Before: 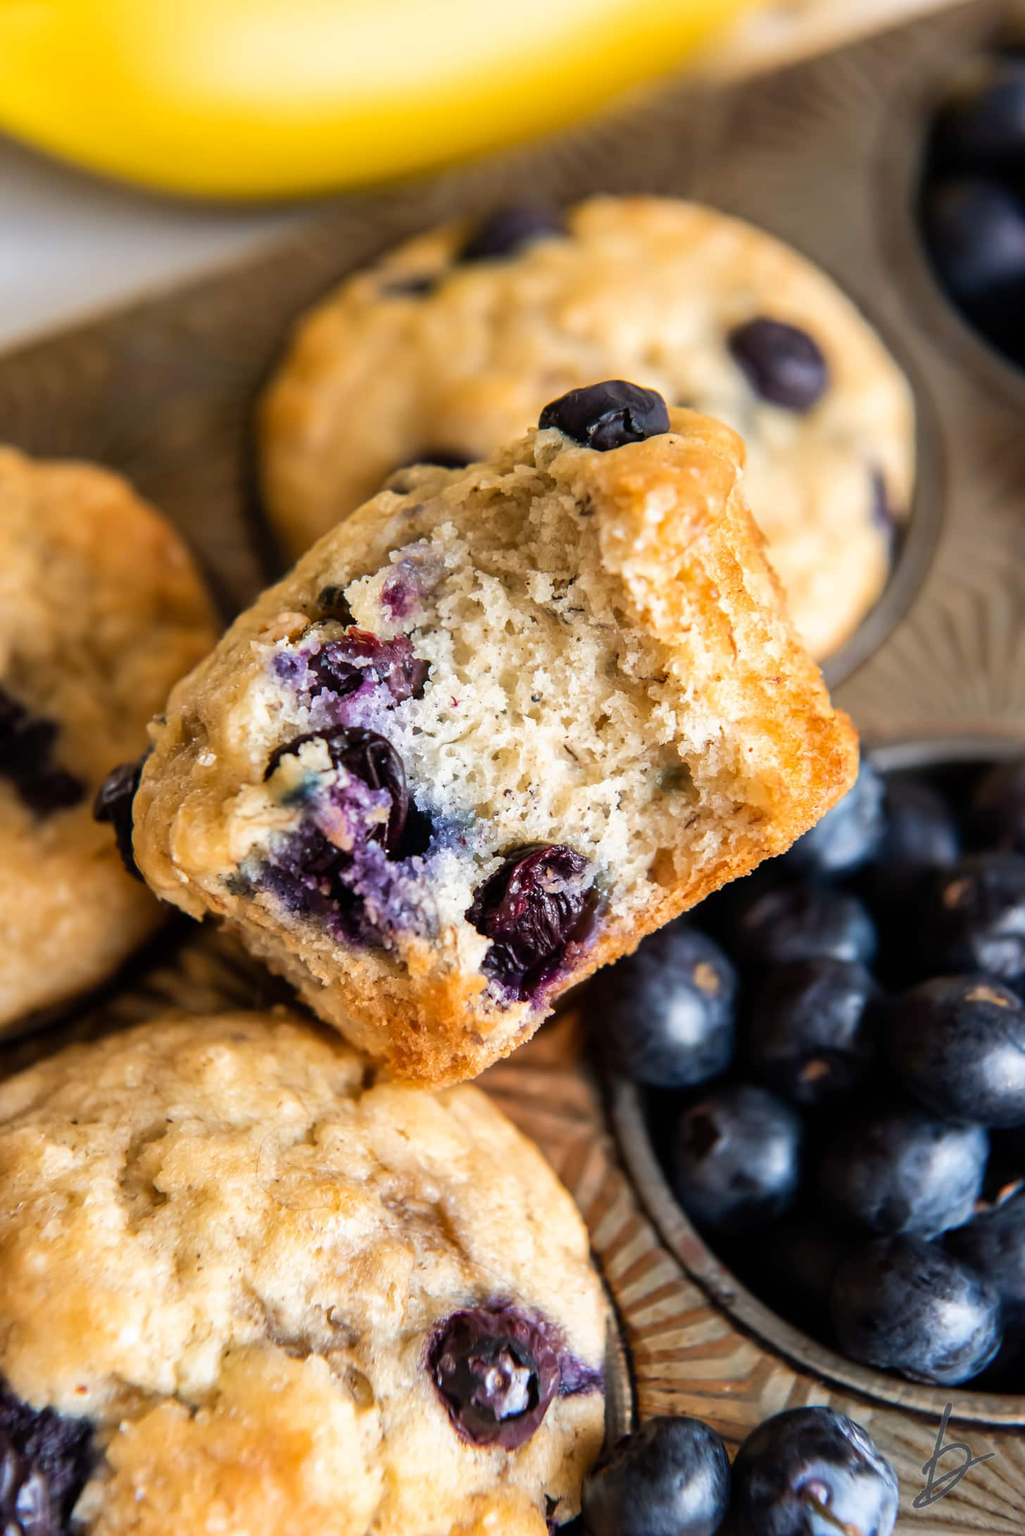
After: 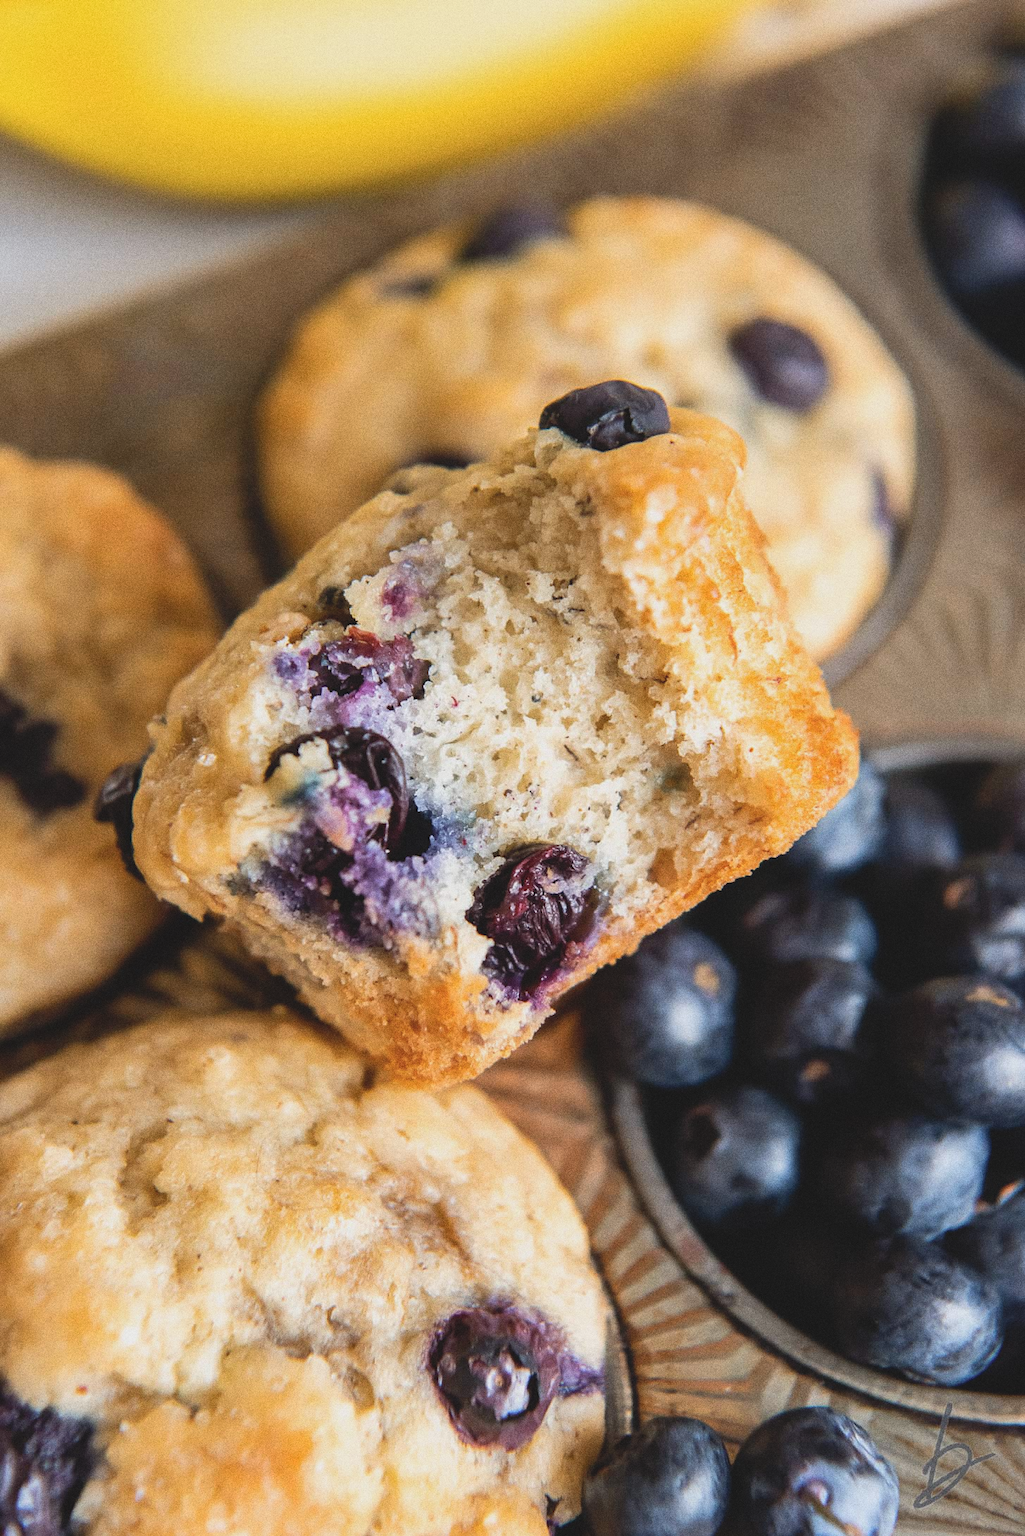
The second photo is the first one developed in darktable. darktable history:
contrast brightness saturation: contrast -0.15, brightness 0.05, saturation -0.12
grain: coarseness 0.09 ISO, strength 40%
